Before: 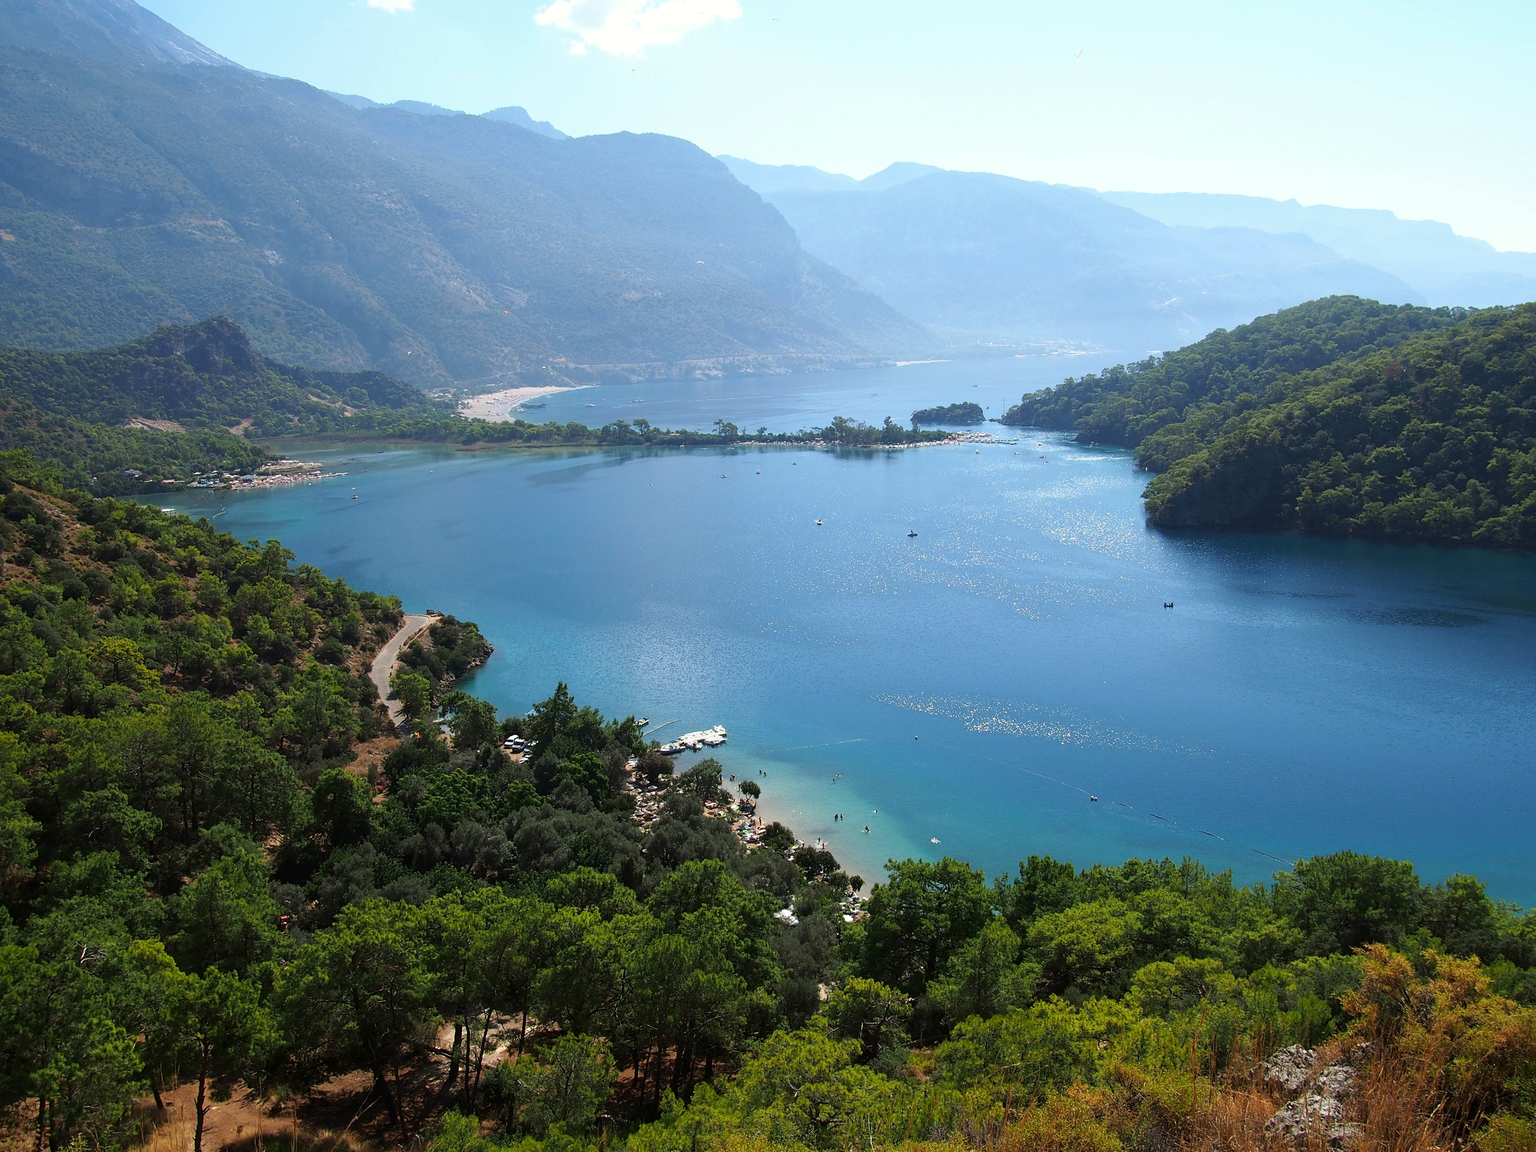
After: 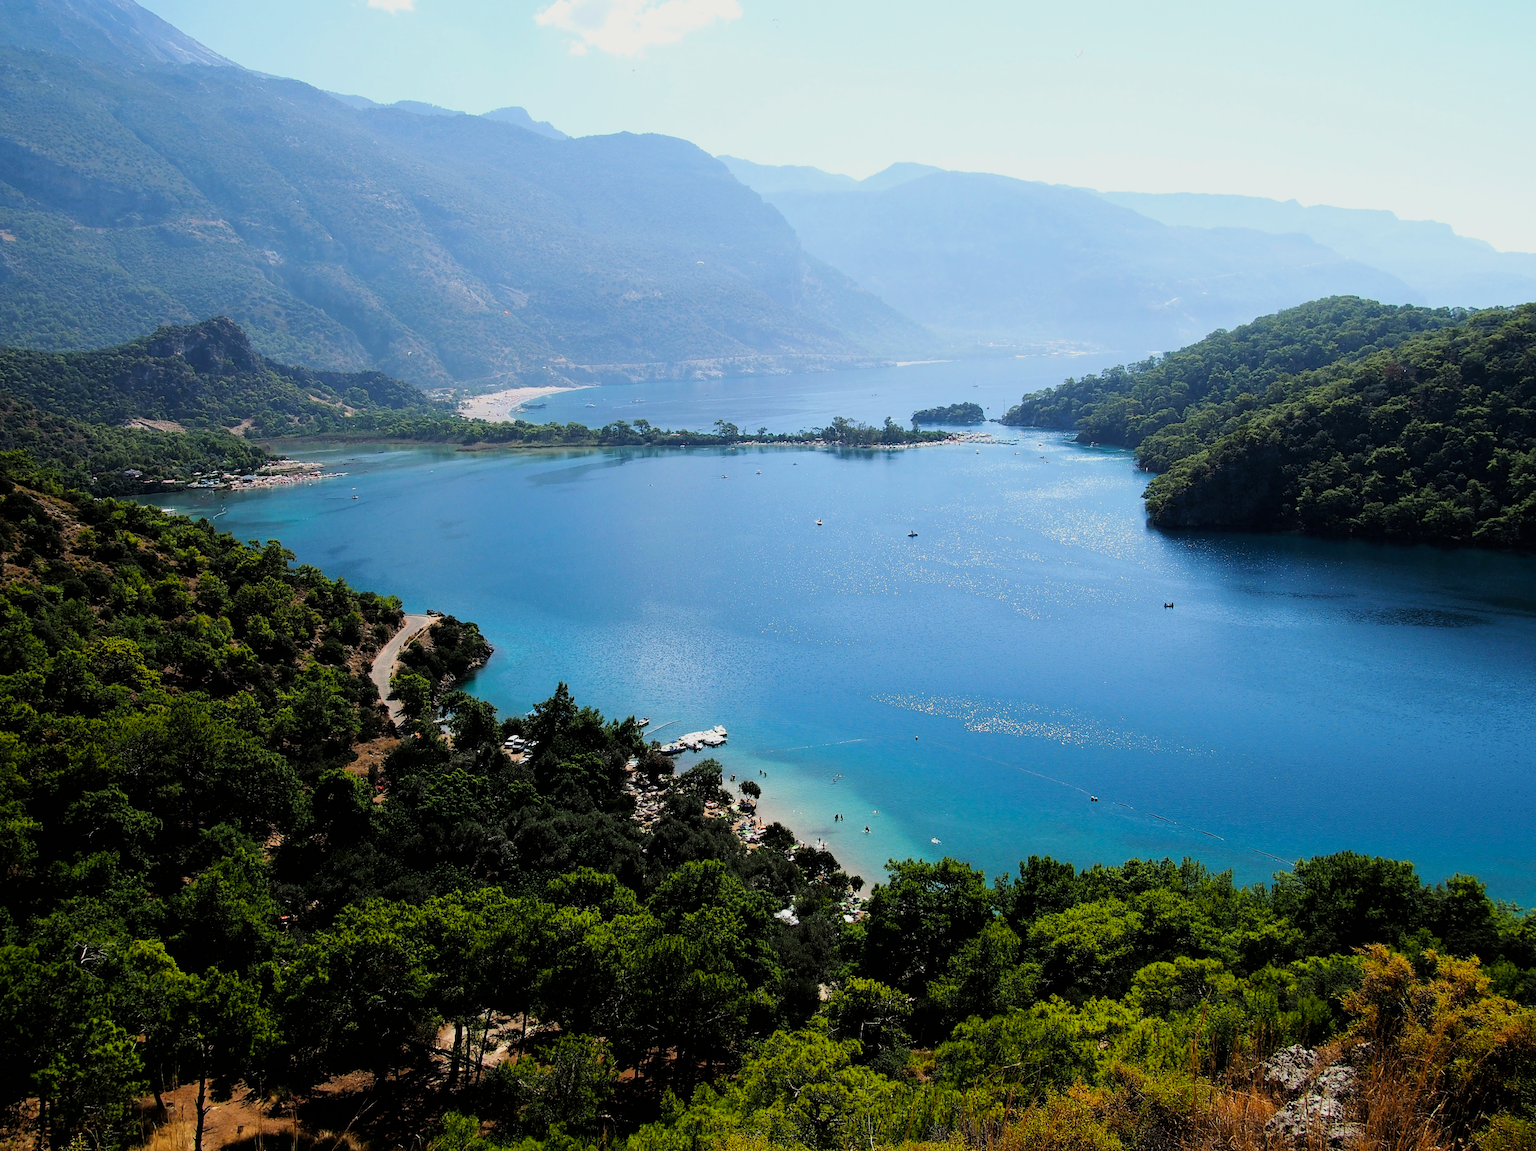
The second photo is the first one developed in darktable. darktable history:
filmic rgb: black relative exposure -5 EV, hardness 2.88, contrast 1.3
color balance: contrast 6.48%, output saturation 113.3%
